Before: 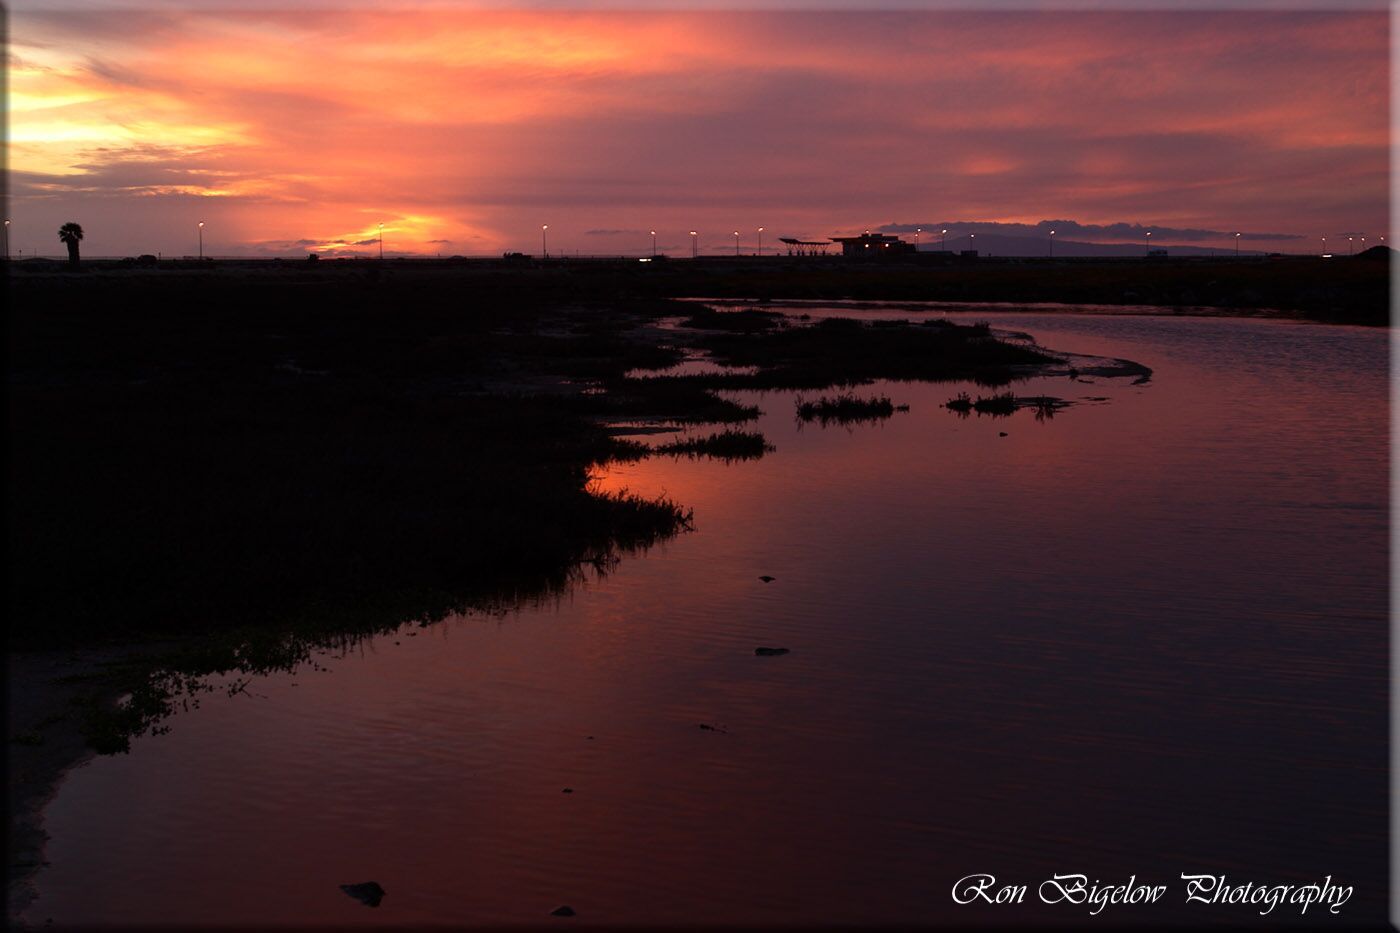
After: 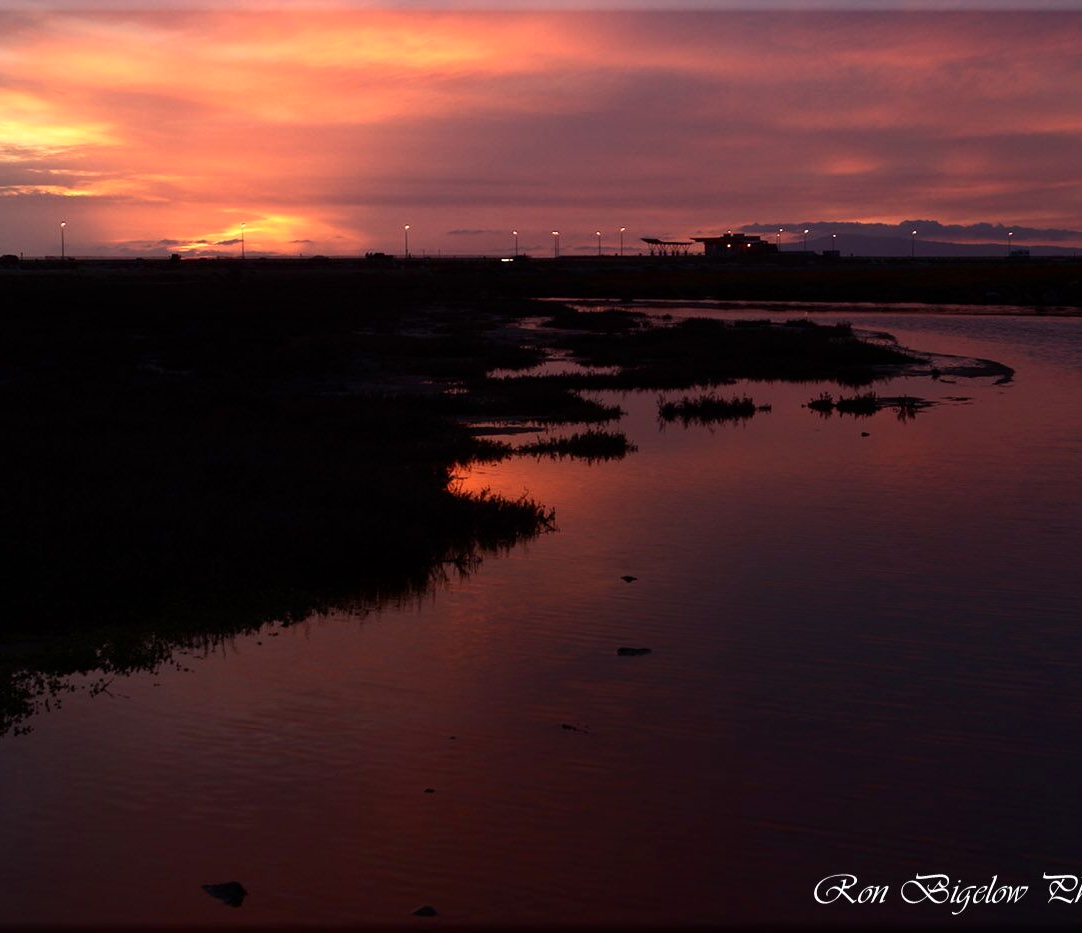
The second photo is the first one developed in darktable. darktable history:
crop: left 9.901%, right 12.78%
contrast brightness saturation: contrast 0.142
